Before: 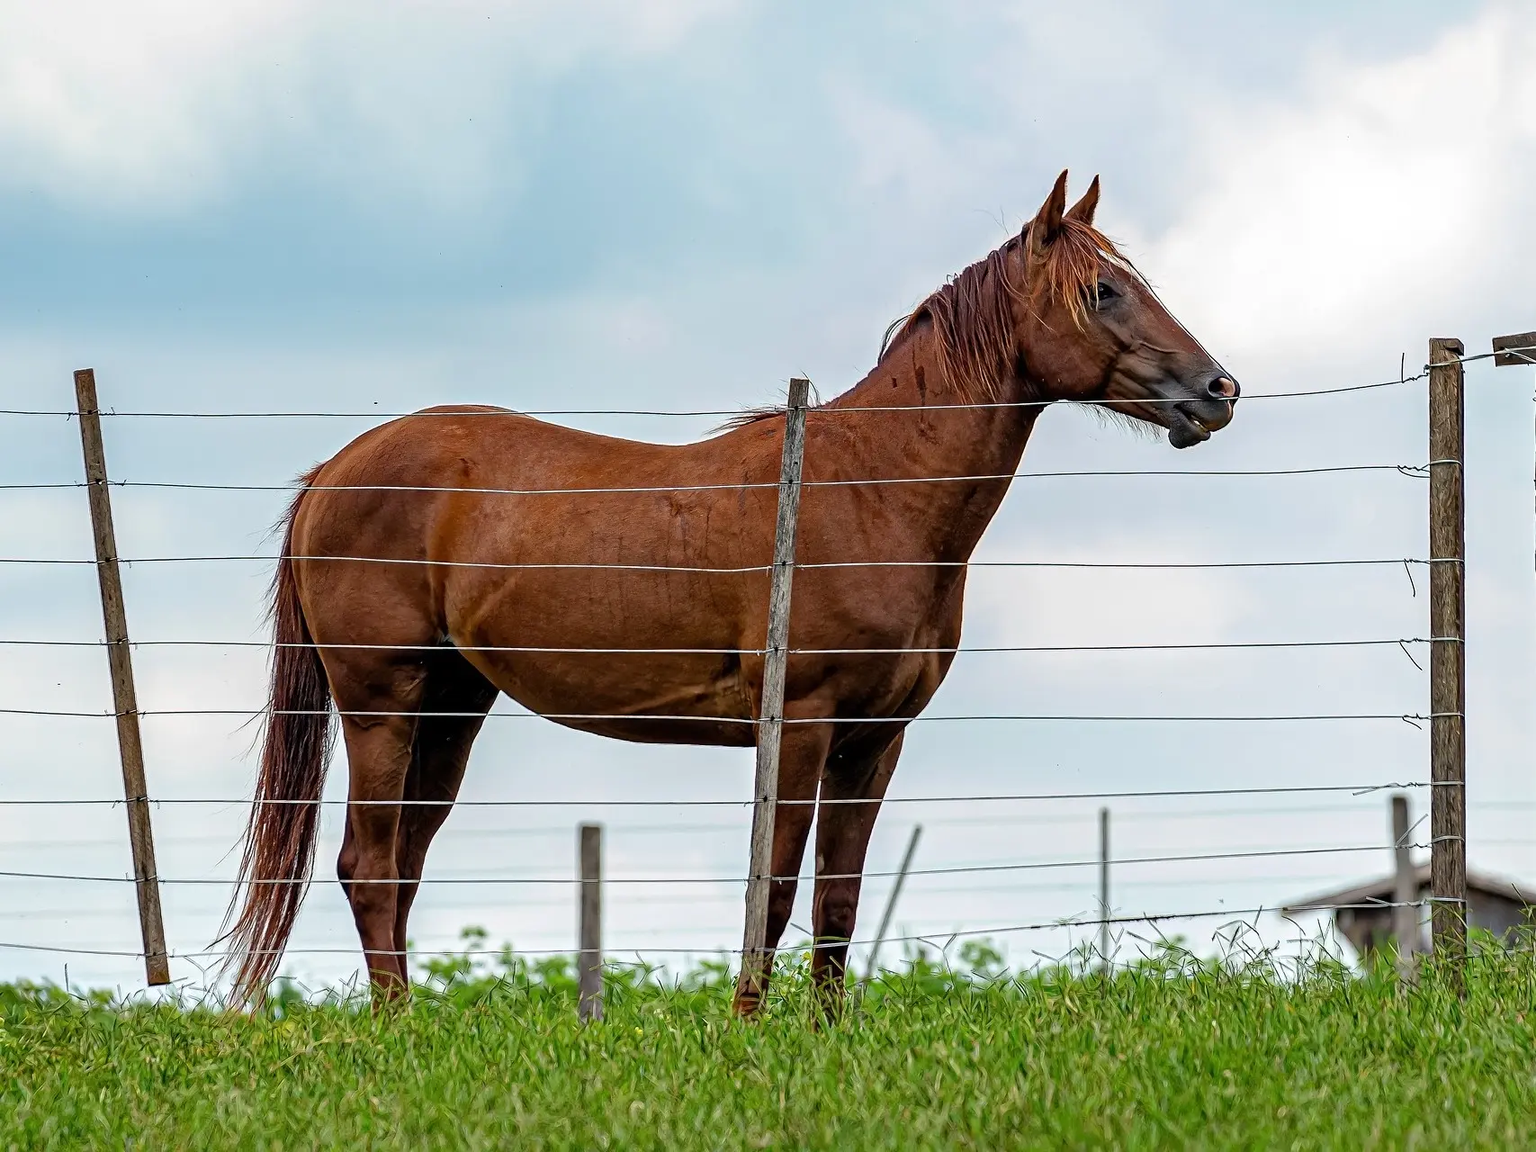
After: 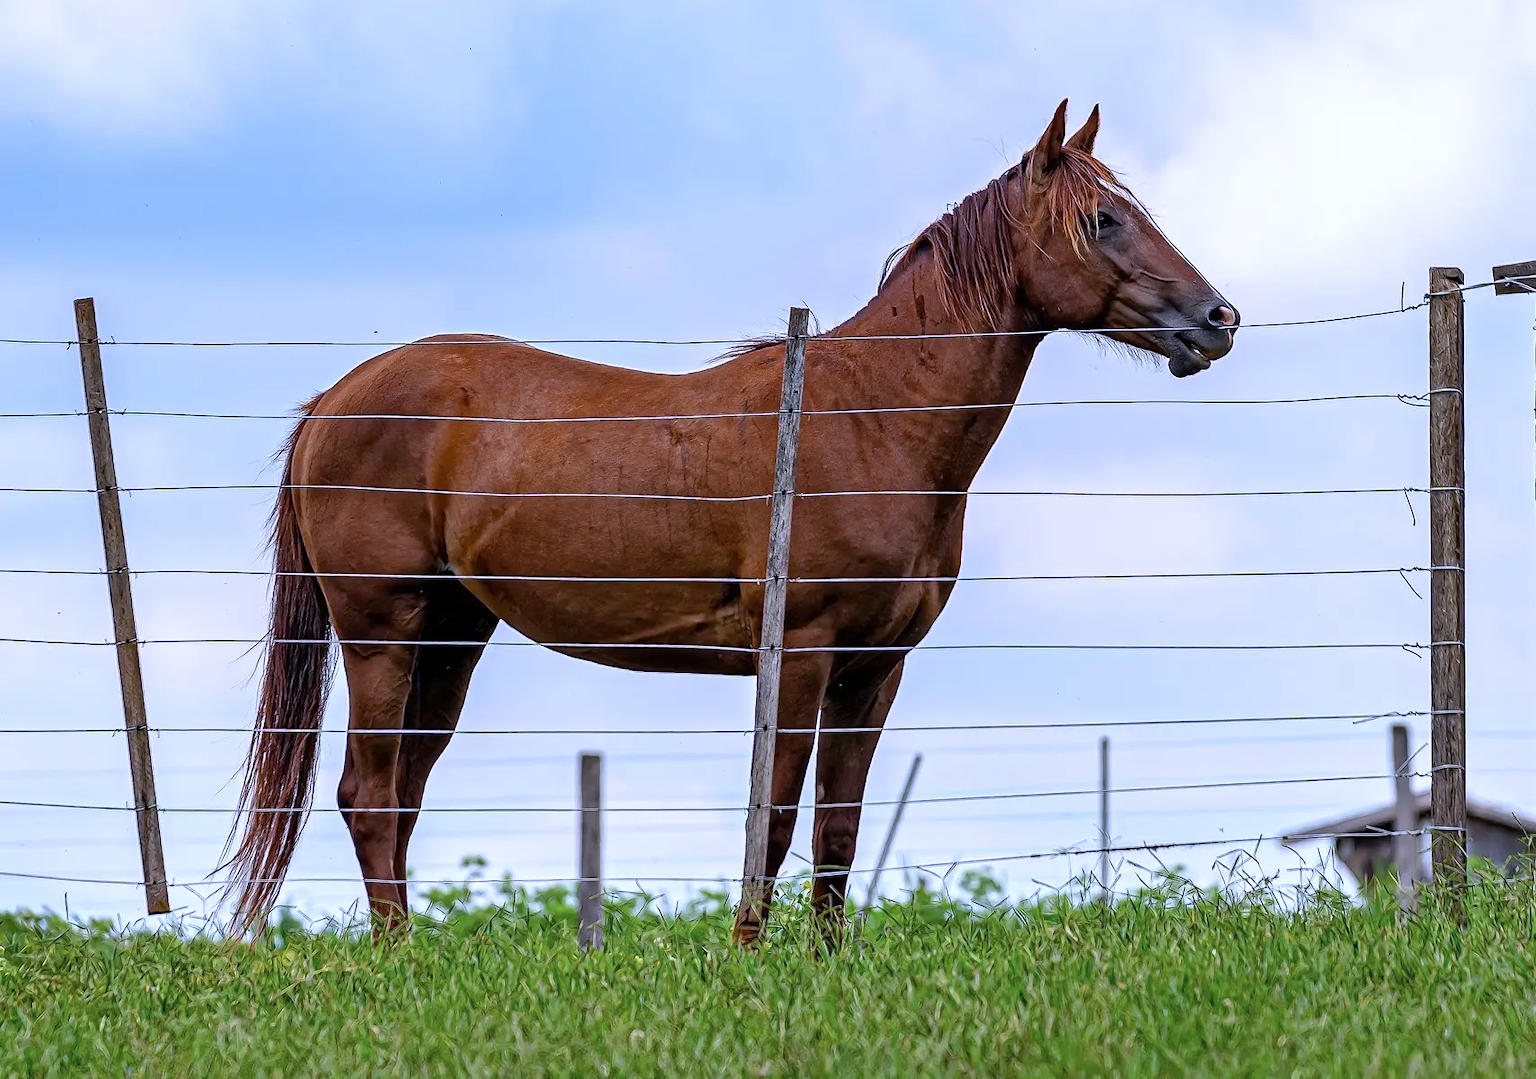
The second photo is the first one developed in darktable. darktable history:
crop and rotate: top 6.25%
white balance: red 0.976, blue 1.04
contrast brightness saturation: saturation -0.04
color calibration: output R [1.063, -0.012, -0.003, 0], output B [-0.079, 0.047, 1, 0], illuminant custom, x 0.389, y 0.387, temperature 3838.64 K
